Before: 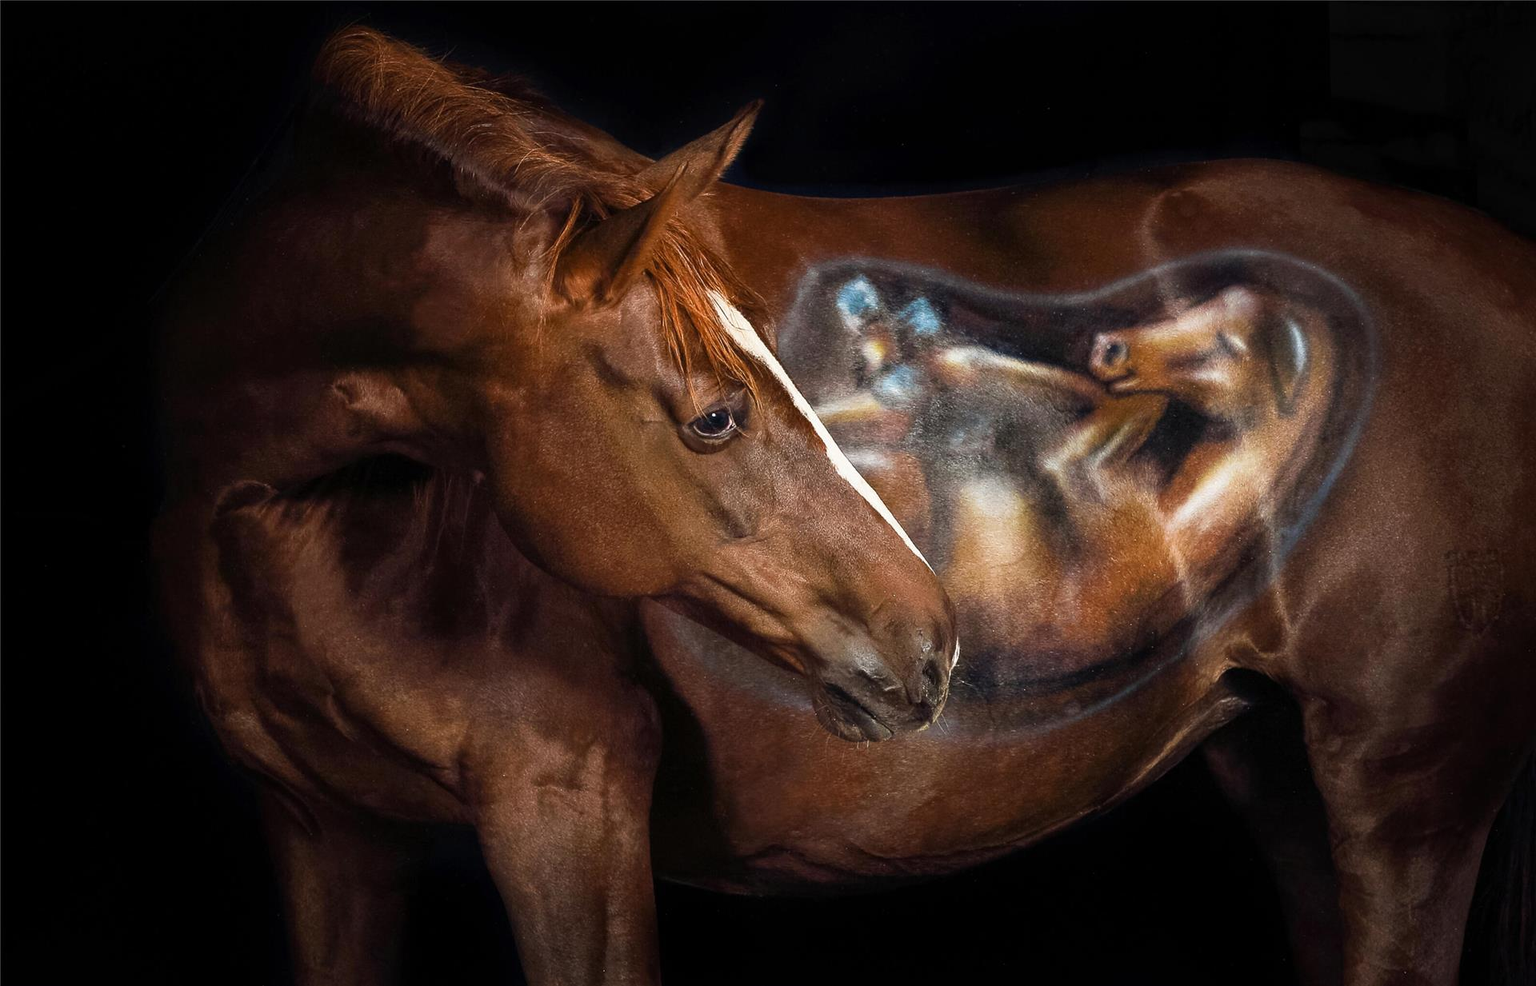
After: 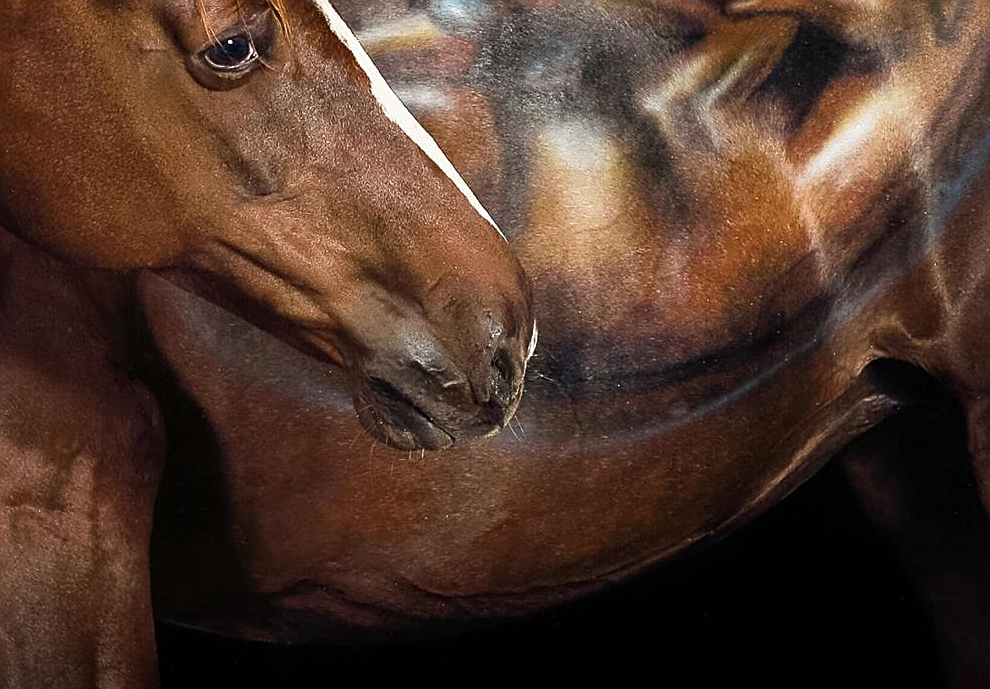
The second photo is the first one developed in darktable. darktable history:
crop: left 34.488%, top 38.69%, right 13.91%, bottom 5.417%
sharpen: on, module defaults
